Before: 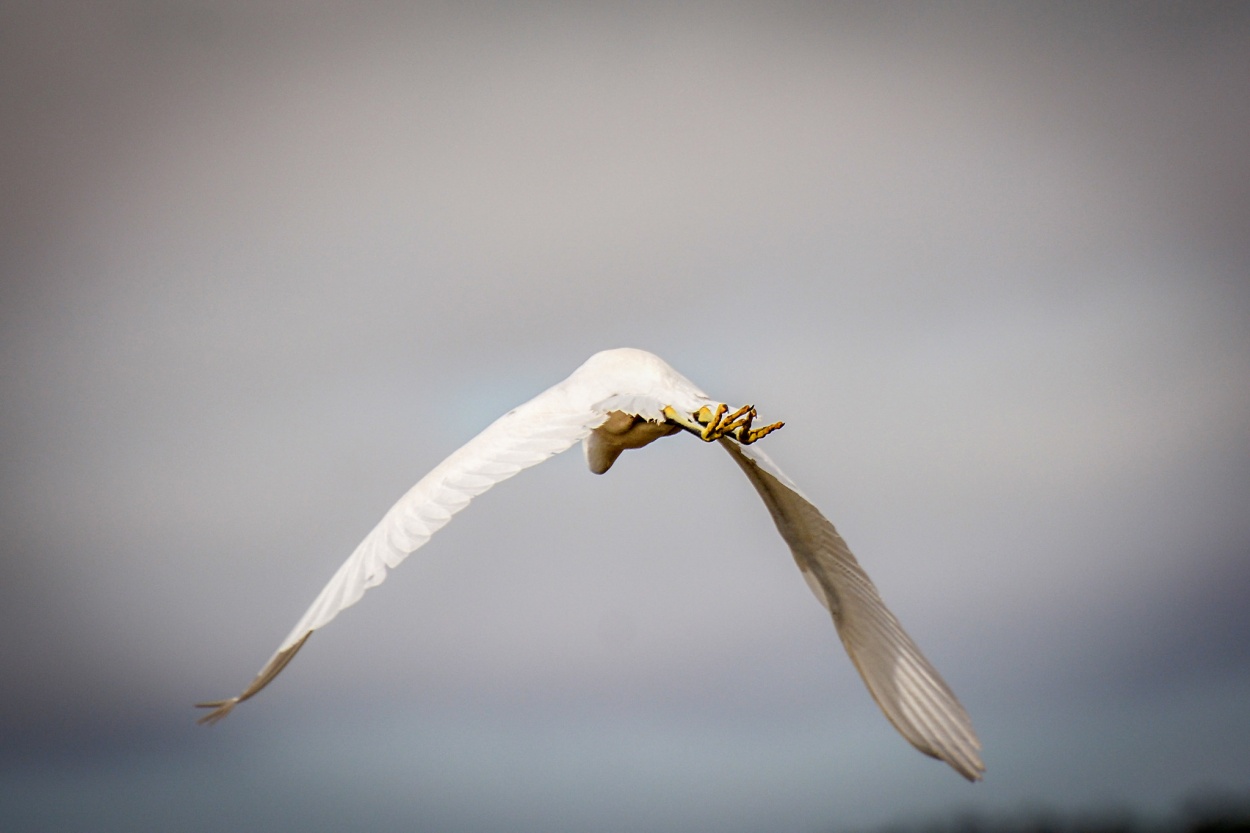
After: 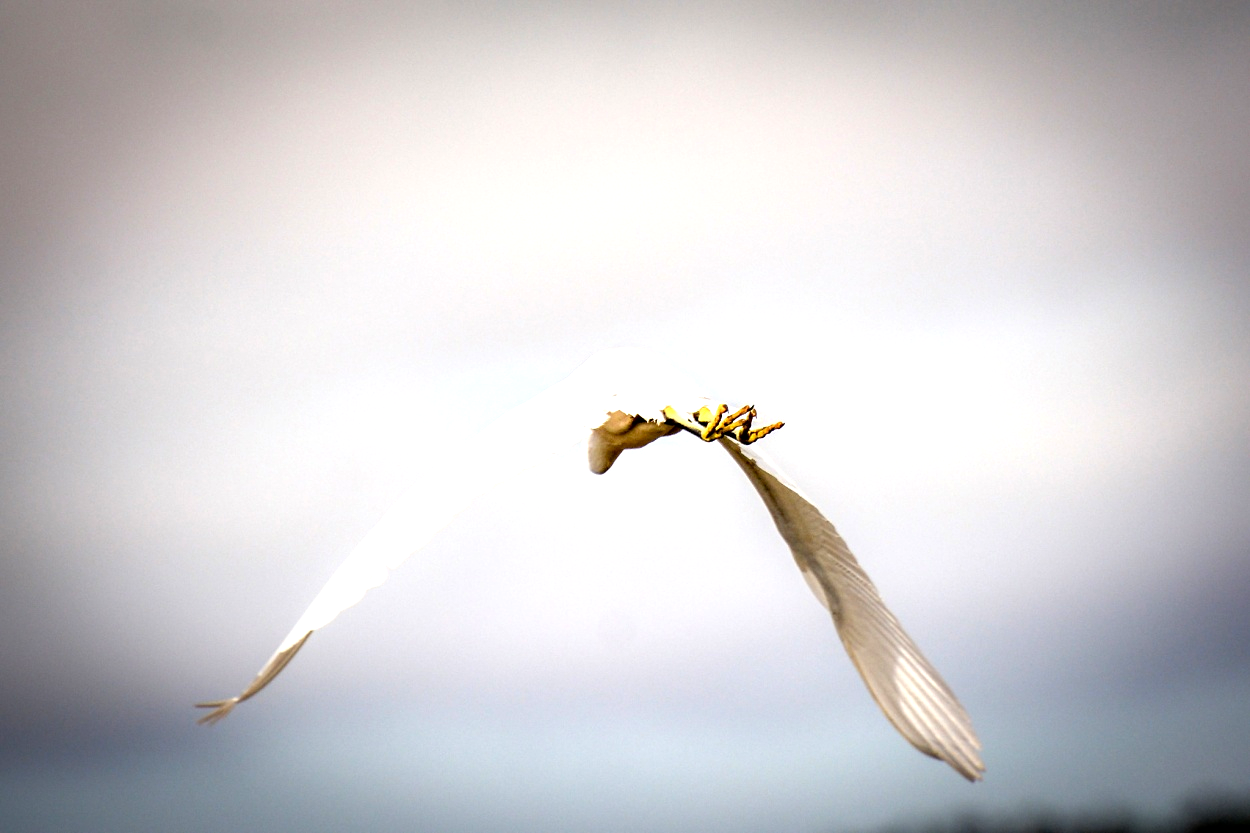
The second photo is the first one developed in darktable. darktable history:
exposure: black level correction 0.004, exposure 0.016 EV, compensate highlight preservation false
tone equalizer: -8 EV -1.1 EV, -7 EV -0.998 EV, -6 EV -0.844 EV, -5 EV -0.581 EV, -3 EV 0.576 EV, -2 EV 0.862 EV, -1 EV 1.01 EV, +0 EV 1.06 EV
